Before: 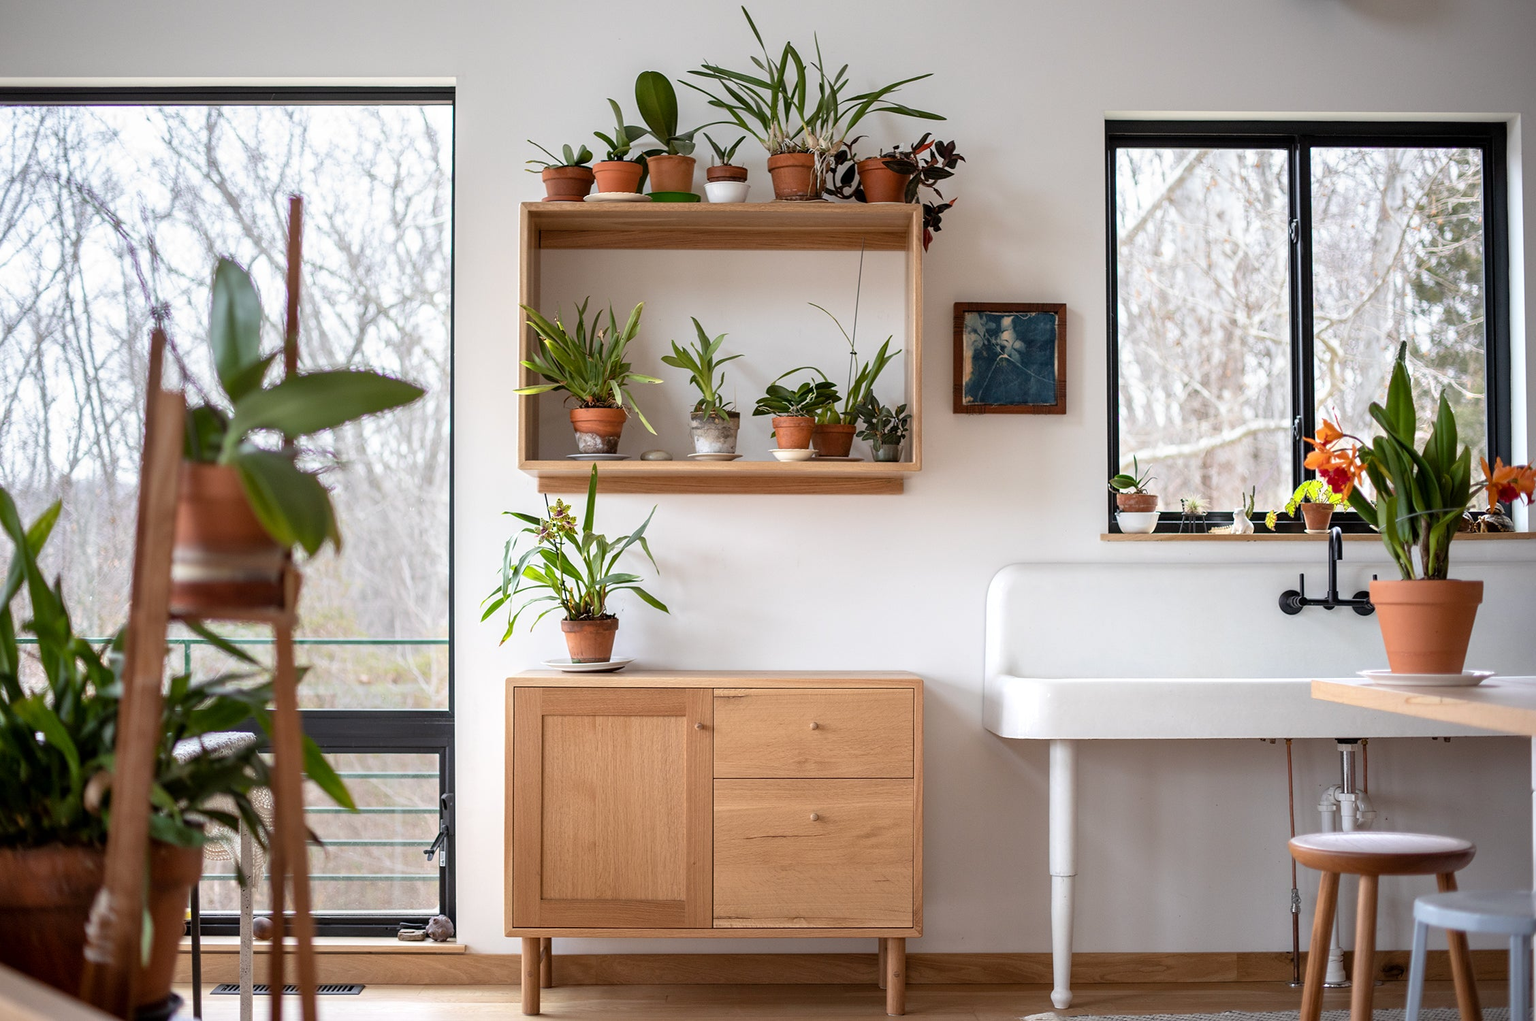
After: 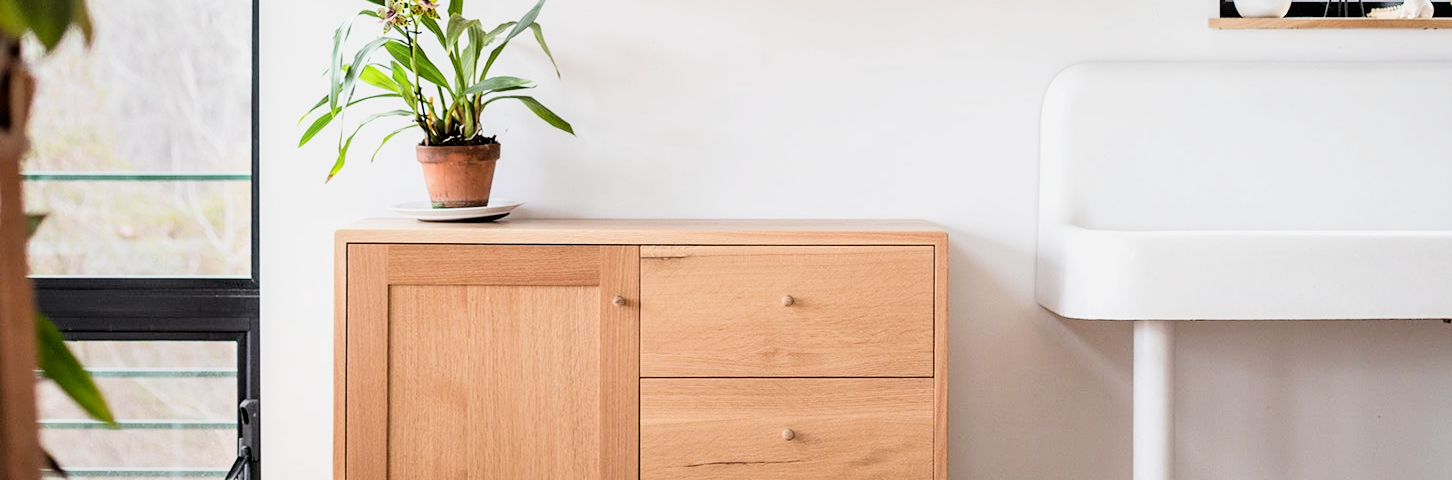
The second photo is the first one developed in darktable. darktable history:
crop: left 18.091%, top 51.13%, right 17.525%, bottom 16.85%
exposure: black level correction 0.001, exposure 0.5 EV, compensate exposure bias true, compensate highlight preservation false
filmic rgb: black relative exposure -5 EV, hardness 2.88, contrast 1.4, highlights saturation mix -30%
